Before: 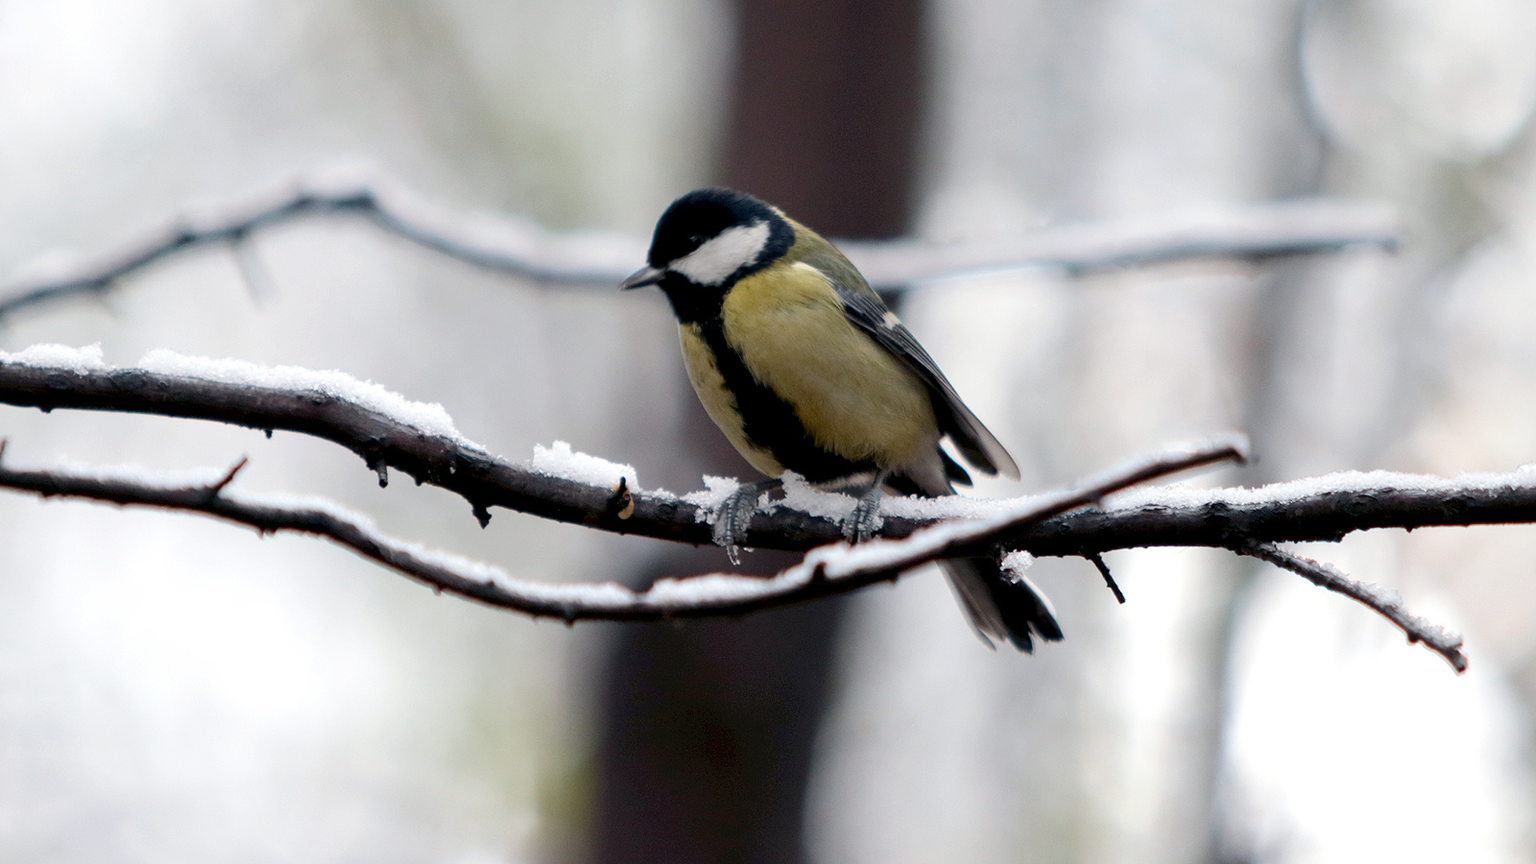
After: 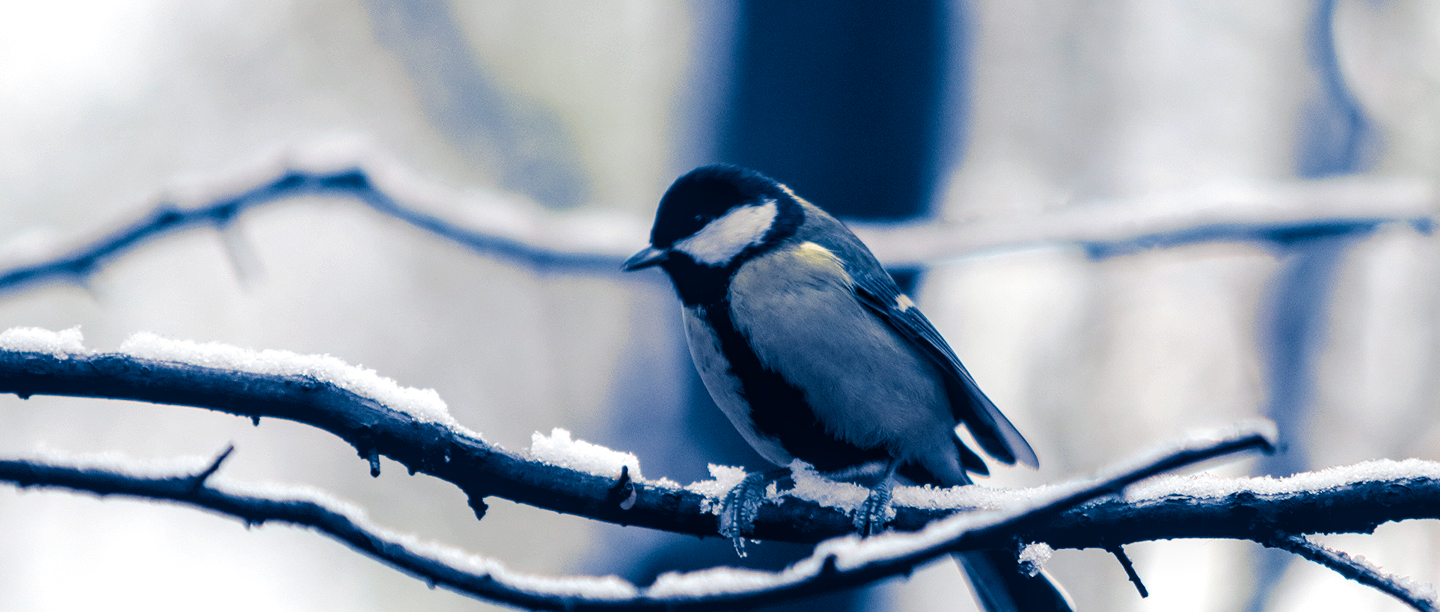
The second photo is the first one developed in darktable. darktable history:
split-toning: shadows › hue 226.8°, shadows › saturation 1, highlights › saturation 0, balance -61.41
crop: left 1.509%, top 3.452%, right 7.696%, bottom 28.452%
local contrast: on, module defaults
exposure: black level correction -0.005, exposure 0.054 EV, compensate highlight preservation false
